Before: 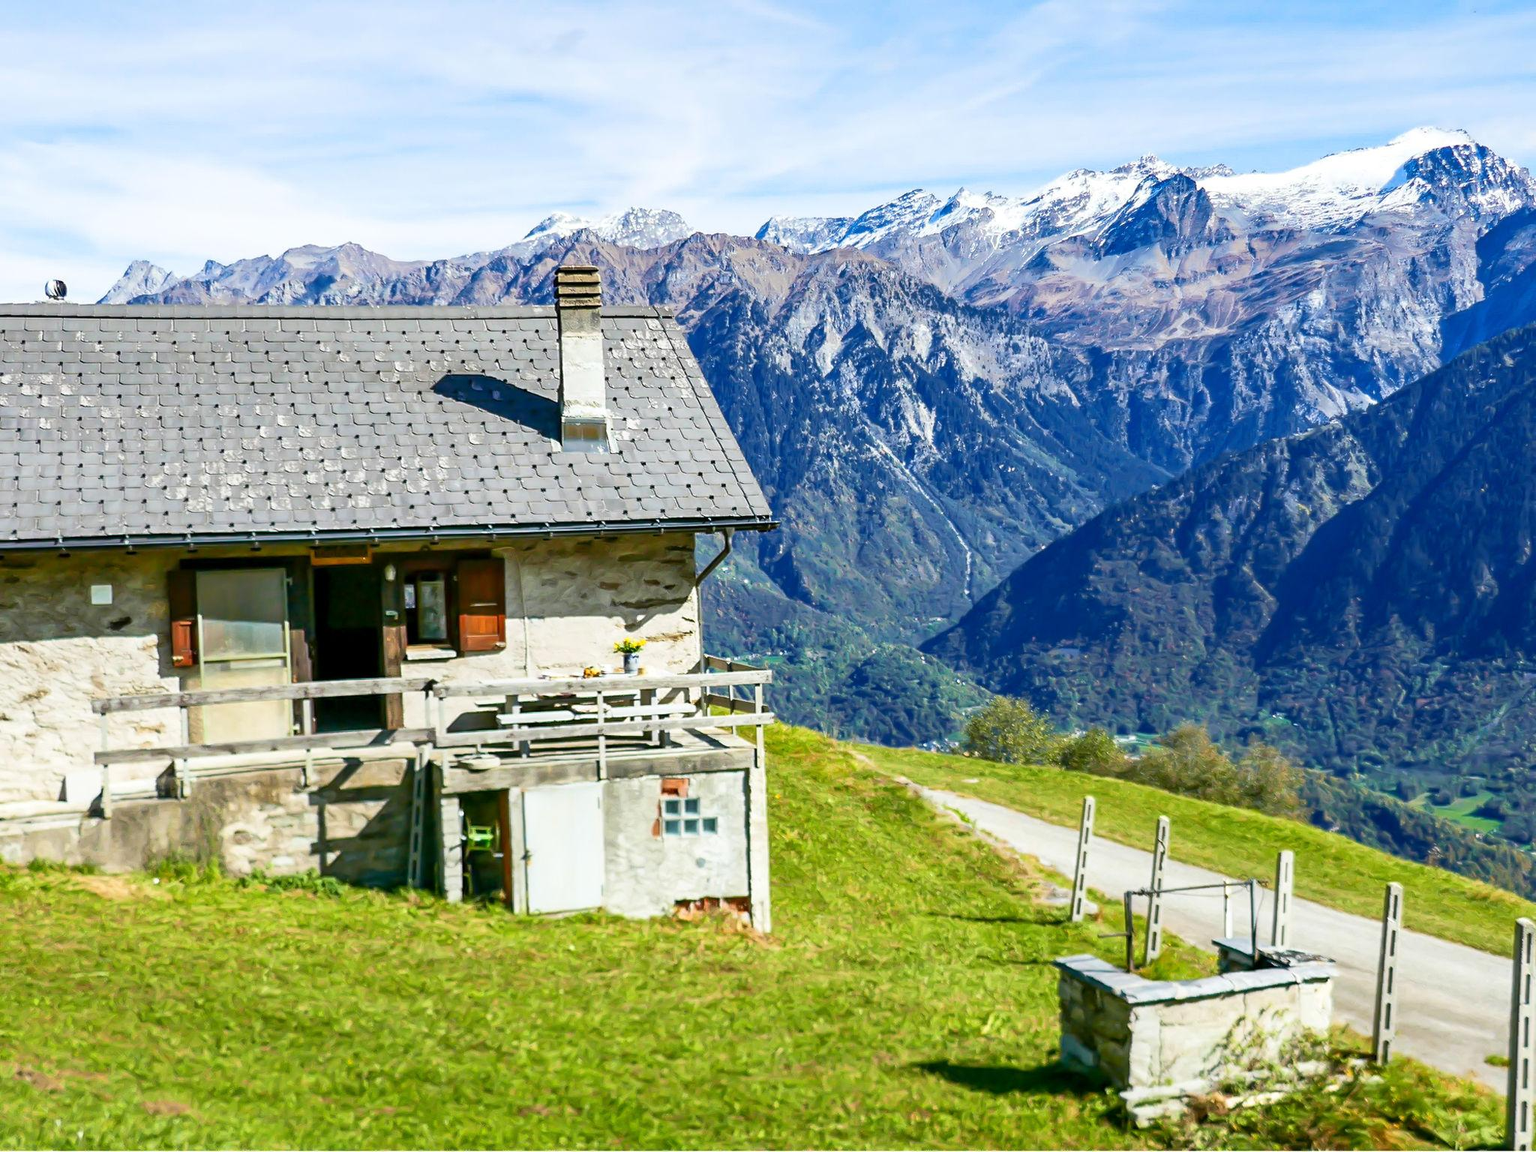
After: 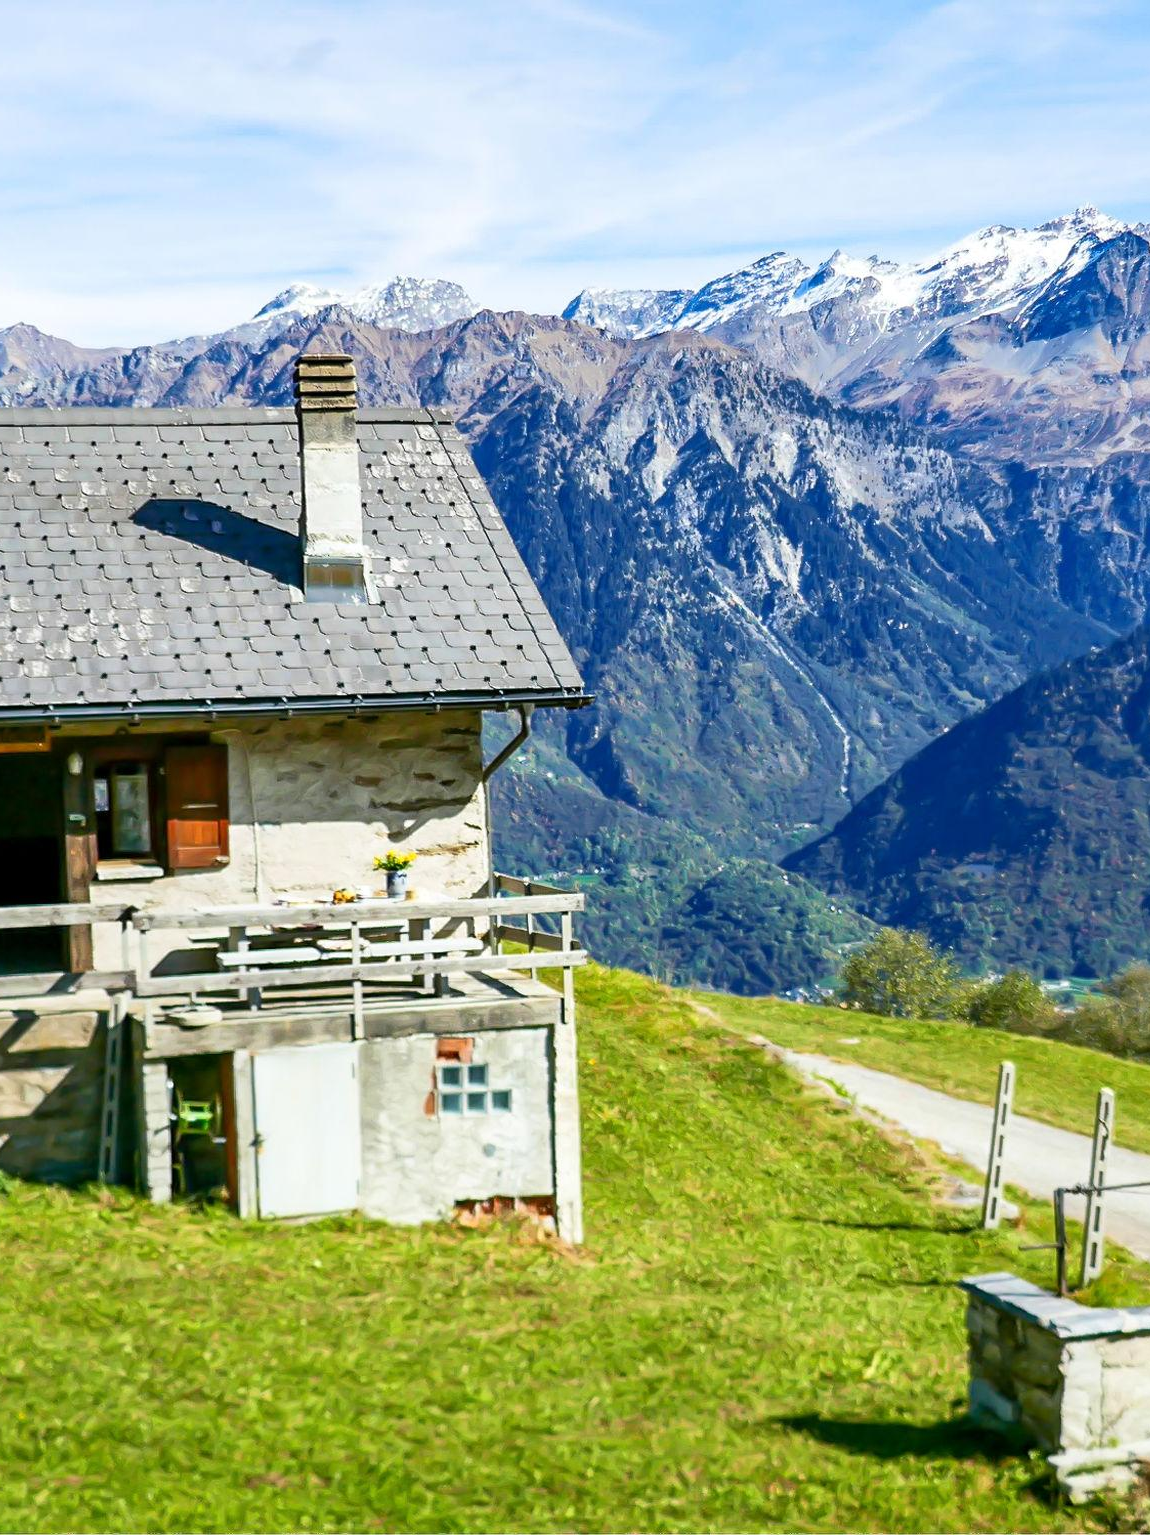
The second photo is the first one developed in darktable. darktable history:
crop: left 21.762%, right 22.053%, bottom 0.003%
